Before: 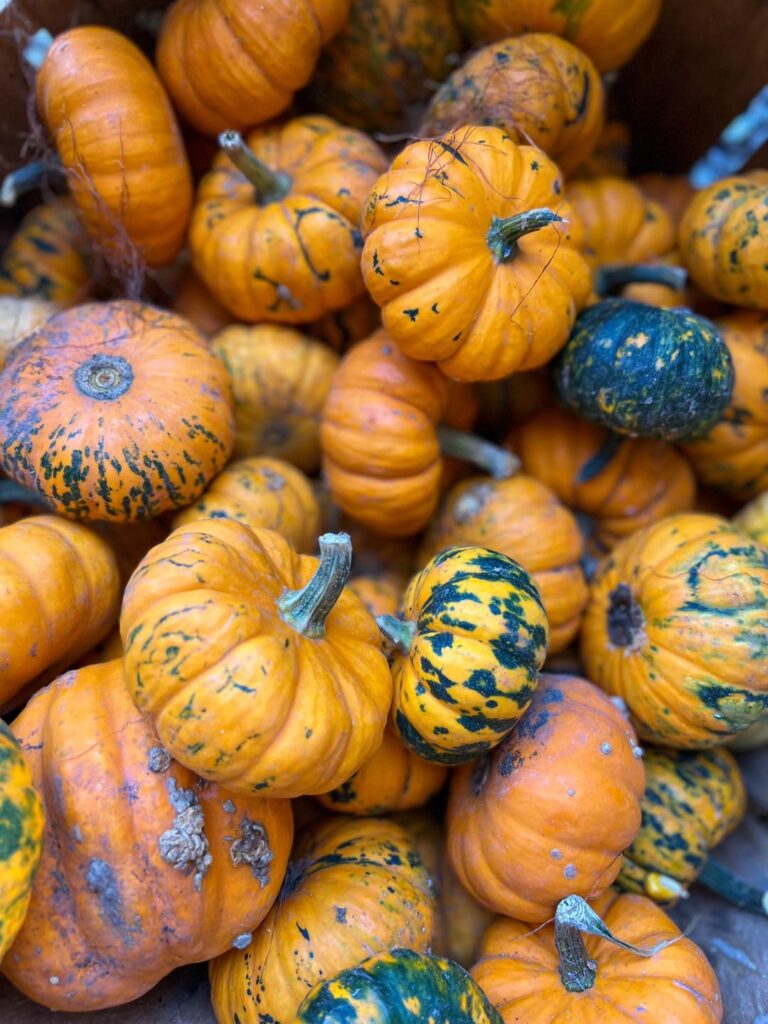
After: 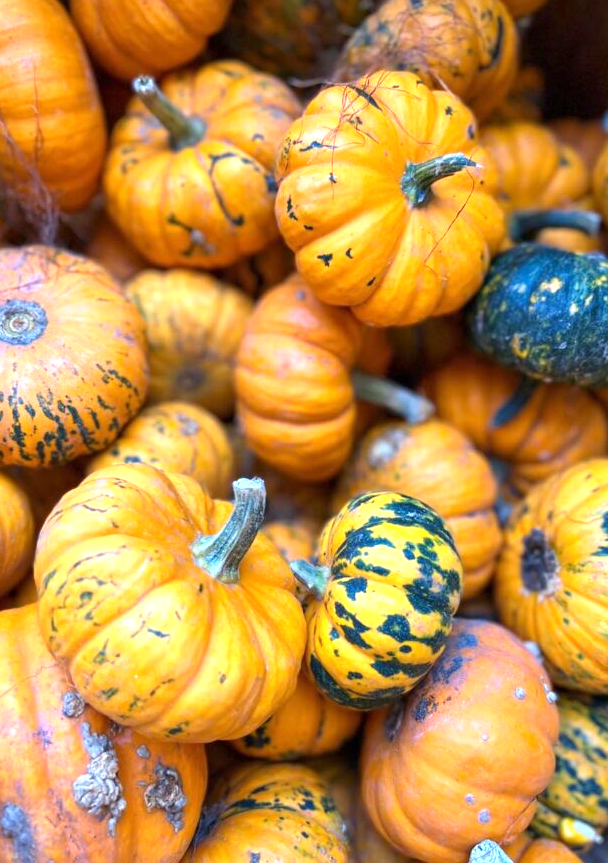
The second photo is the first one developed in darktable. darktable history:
exposure: exposure 0.77 EV, compensate highlight preservation false
crop: left 11.225%, top 5.381%, right 9.565%, bottom 10.314%
